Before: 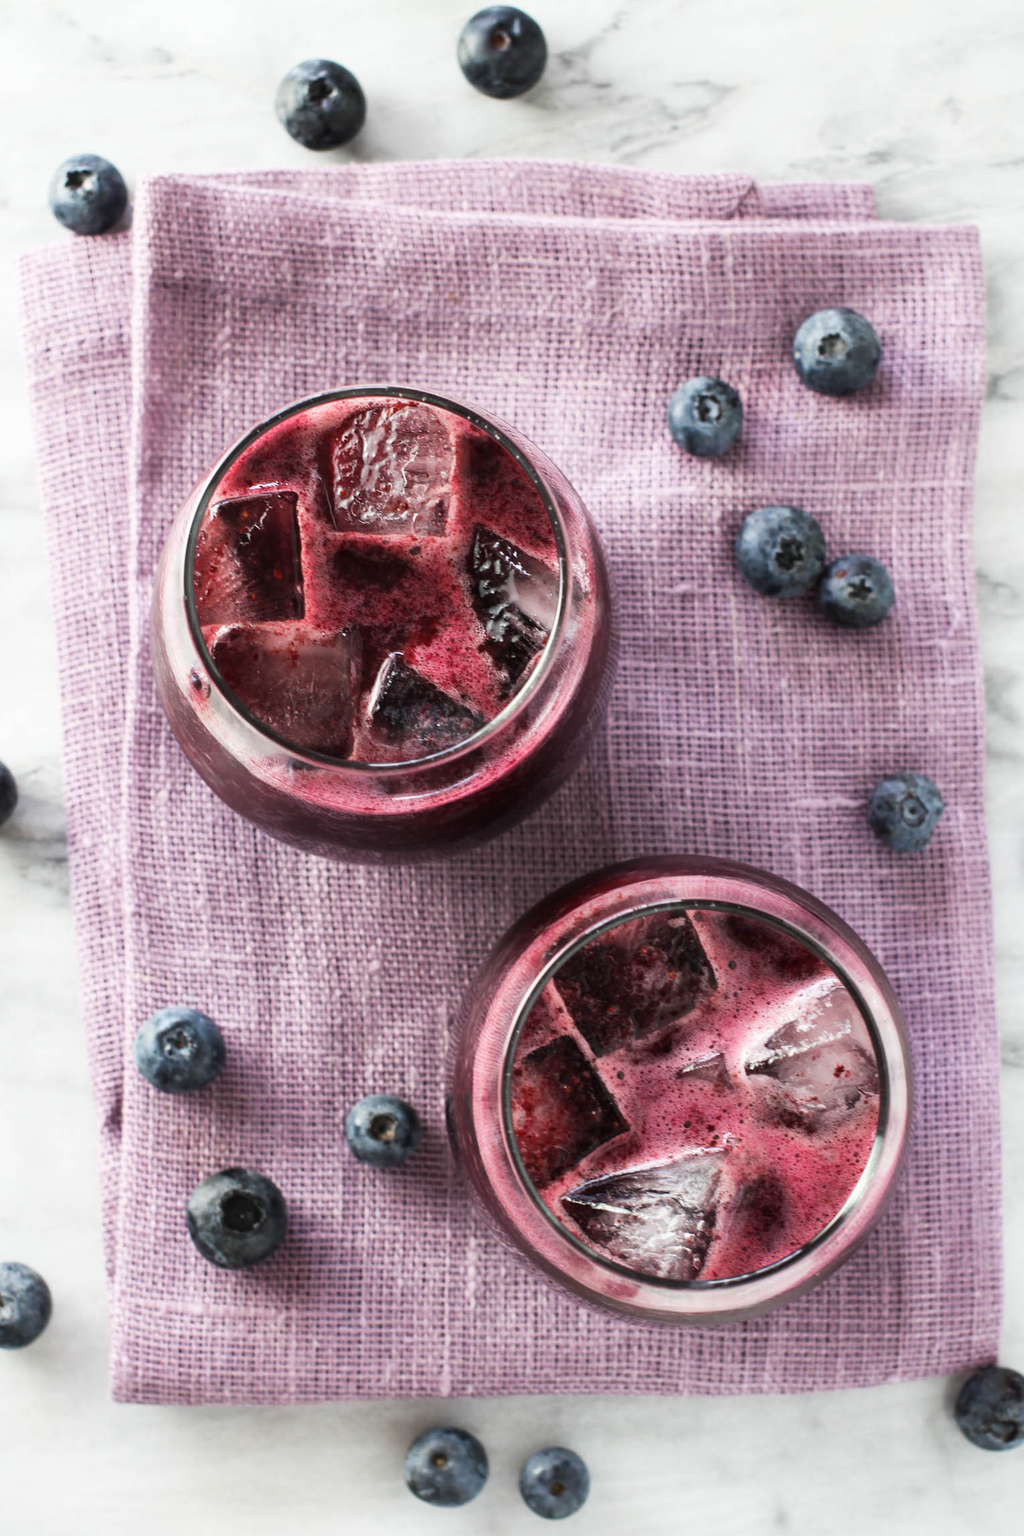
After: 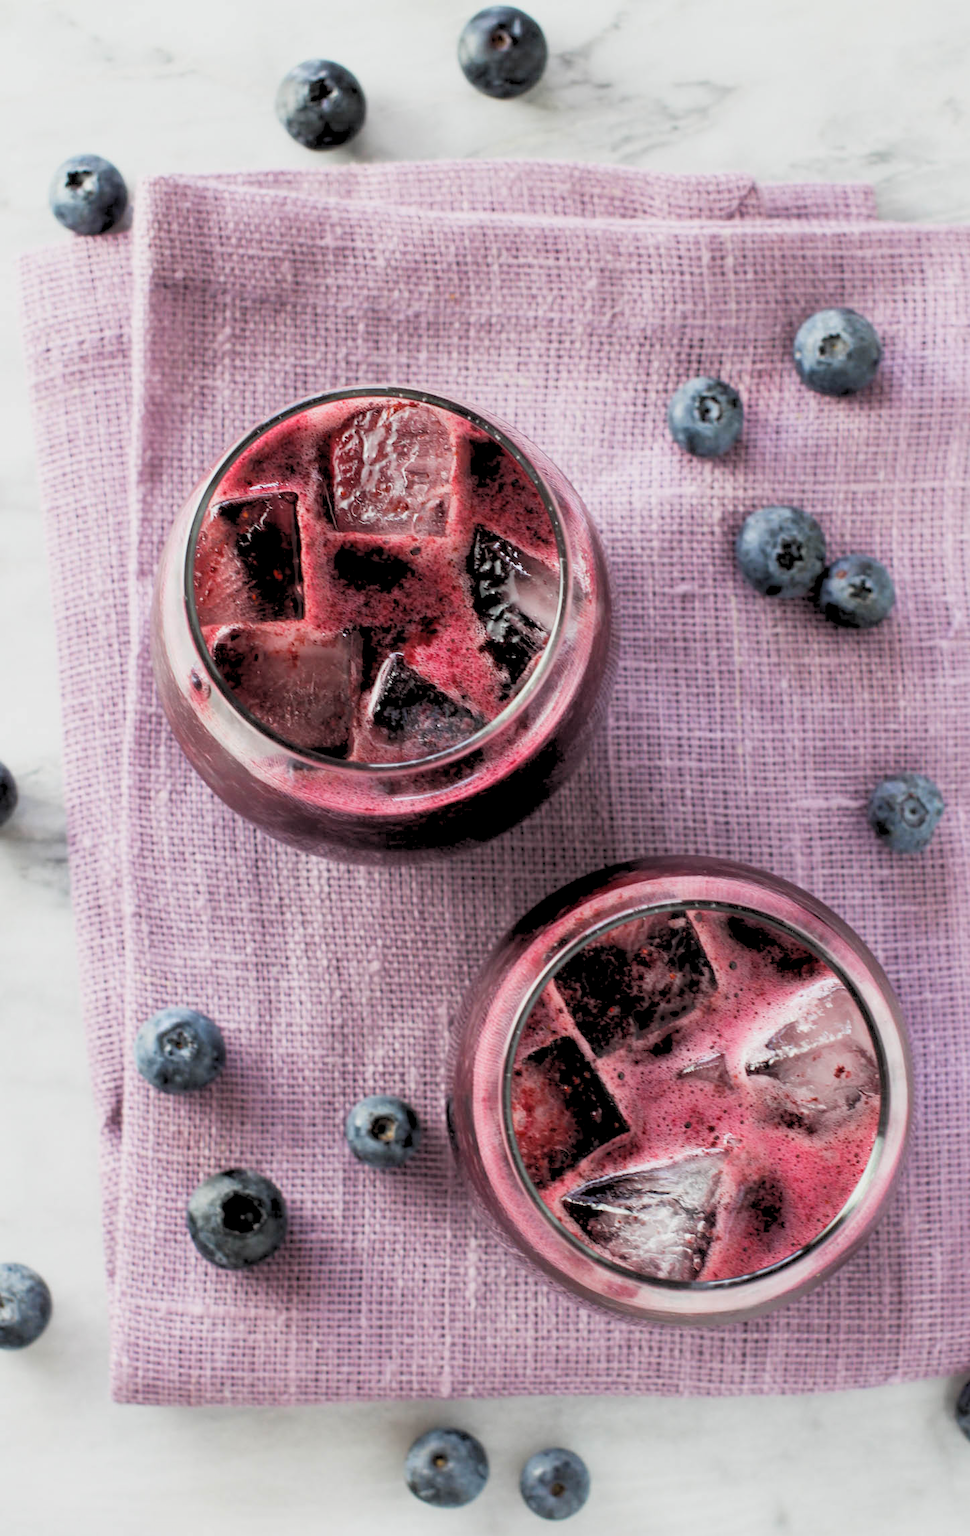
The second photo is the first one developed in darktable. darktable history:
rgb levels: preserve colors sum RGB, levels [[0.038, 0.433, 0.934], [0, 0.5, 1], [0, 0.5, 1]]
exposure: compensate highlight preservation false
crop and rotate: right 5.167%
